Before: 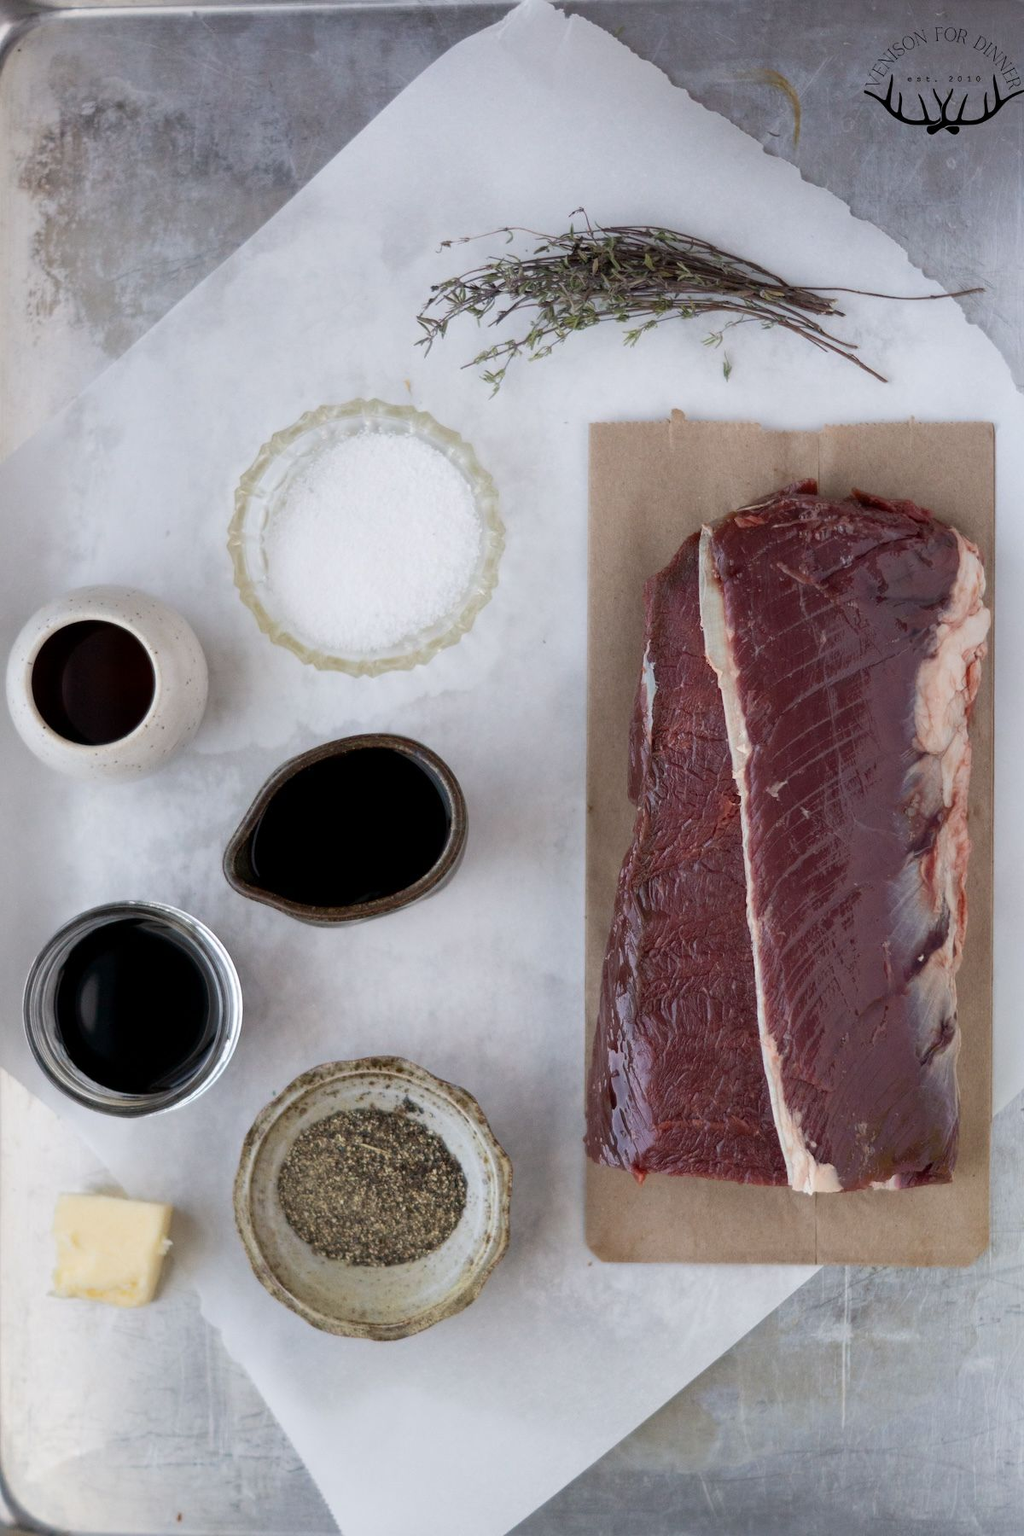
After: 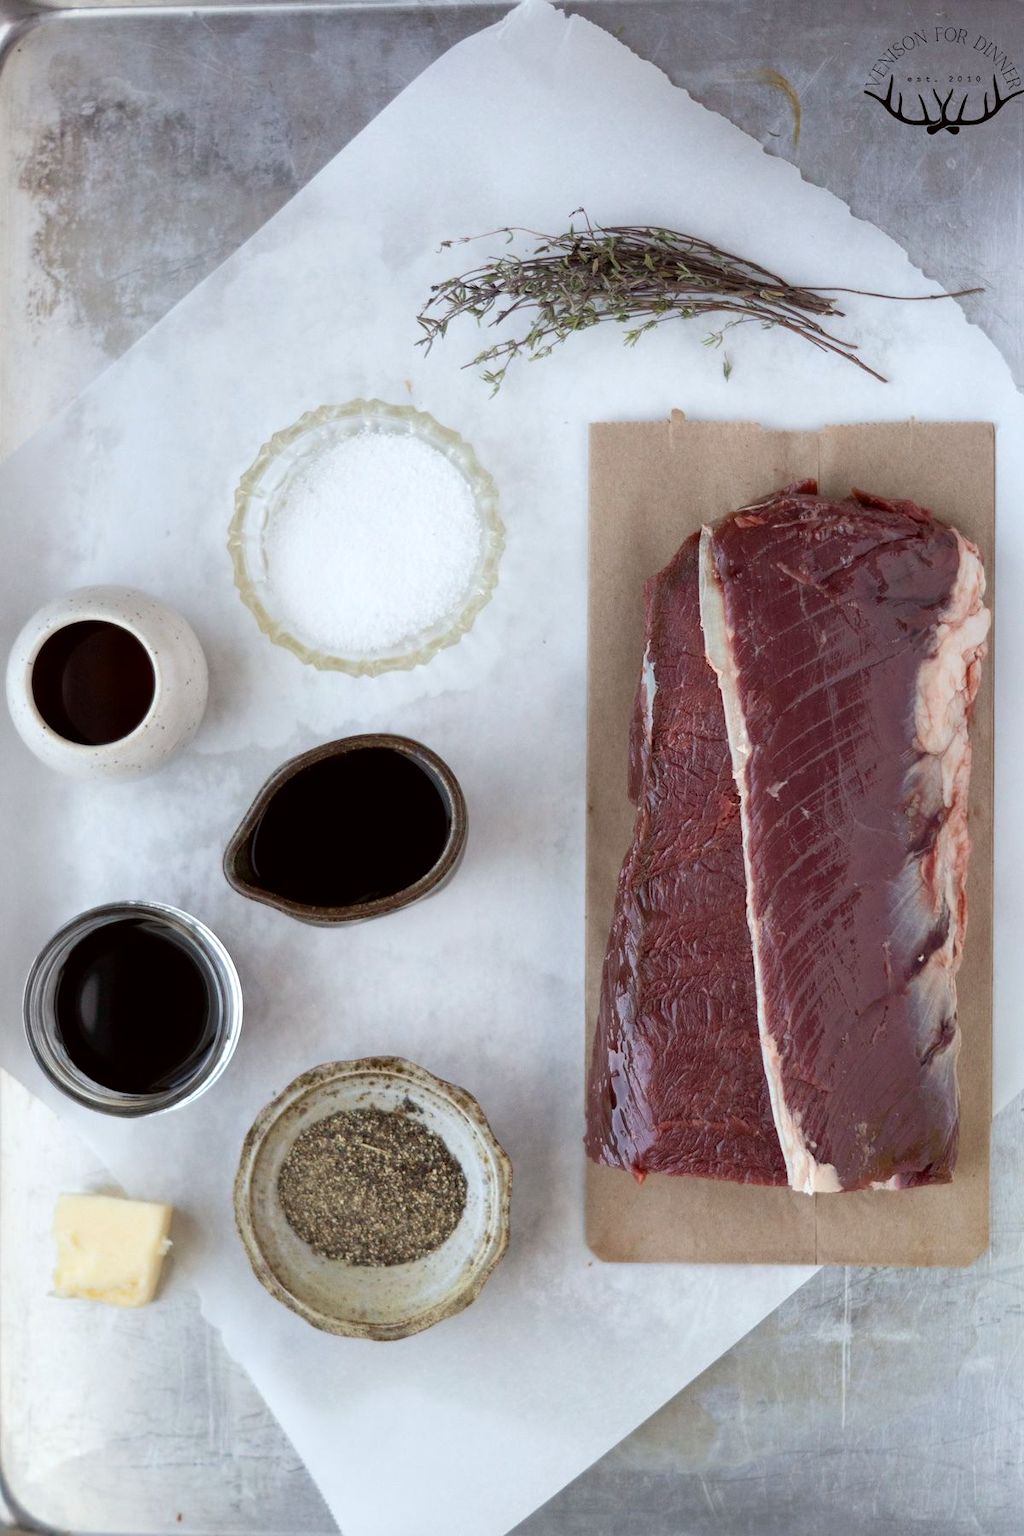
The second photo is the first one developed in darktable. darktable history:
color correction: highlights a* -2.73, highlights b* -2.09, shadows a* 2.41, shadows b* 2.73
exposure: exposure 0.258 EV, compensate highlight preservation false
